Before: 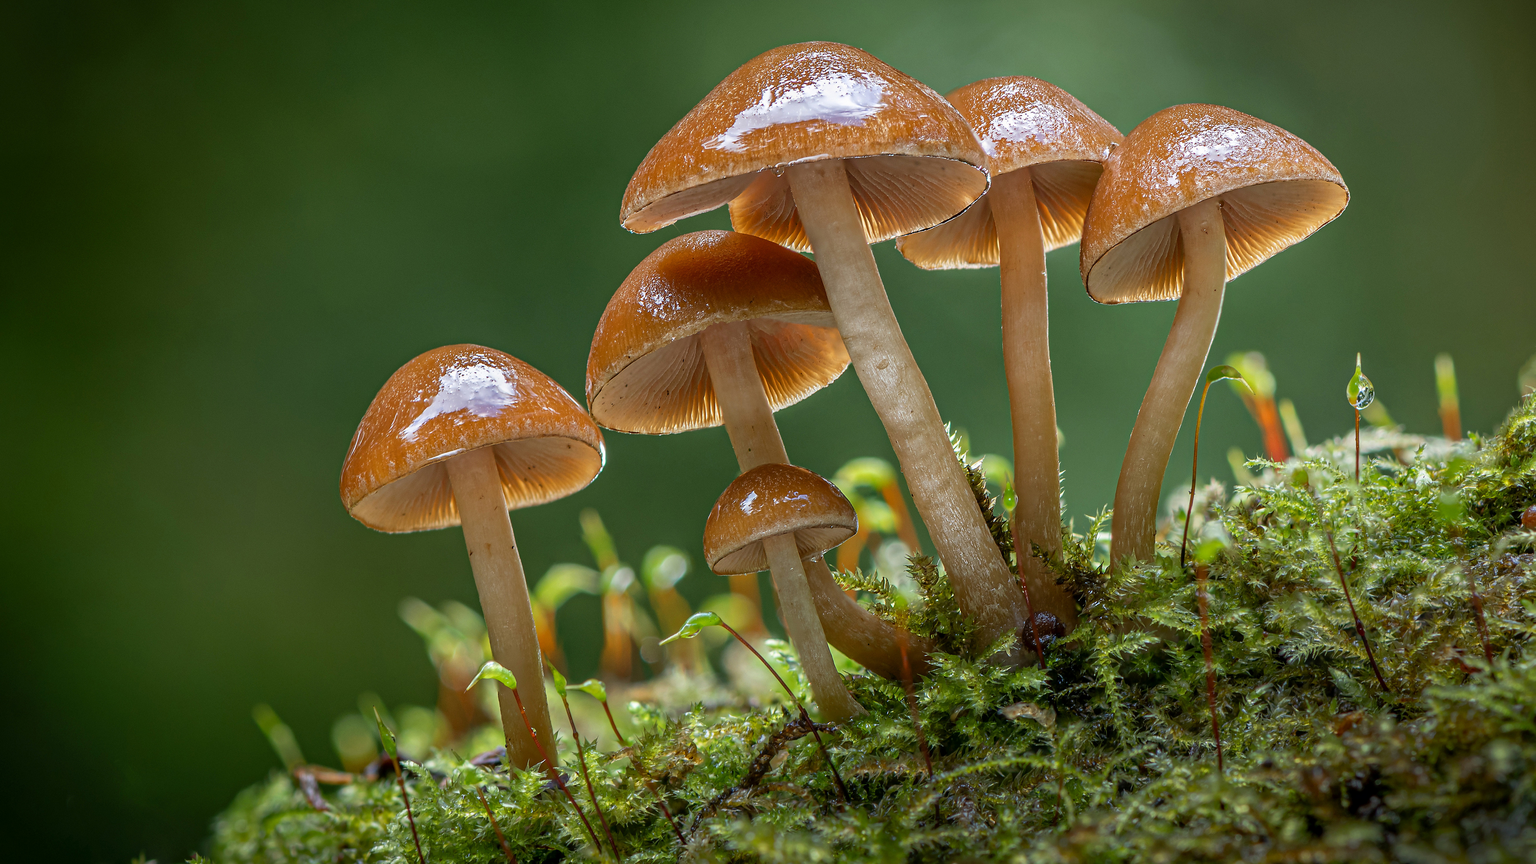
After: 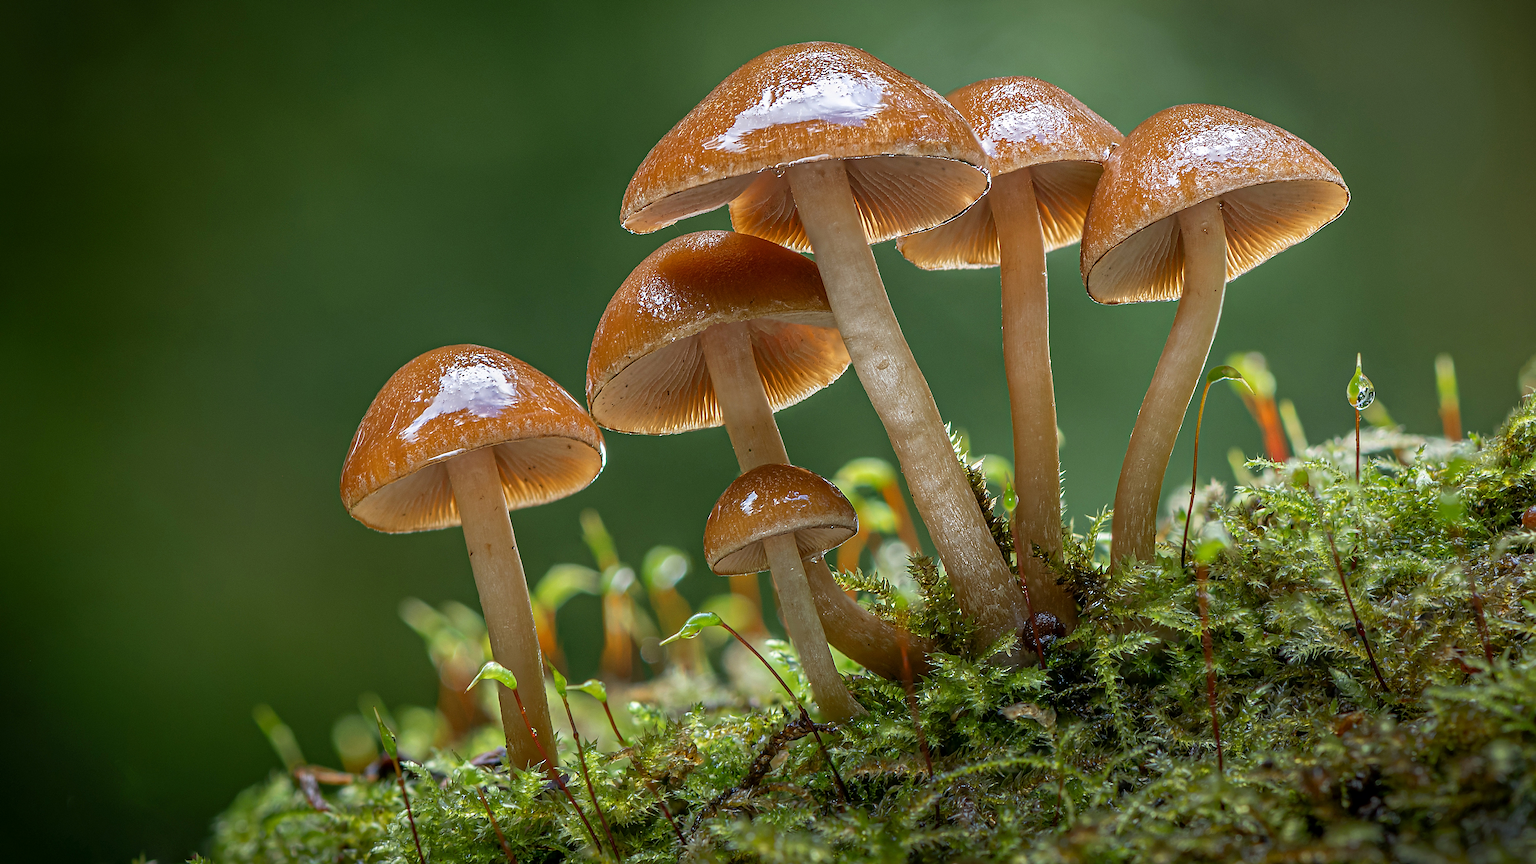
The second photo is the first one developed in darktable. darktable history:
sharpen: radius 2.512, amount 0.321
